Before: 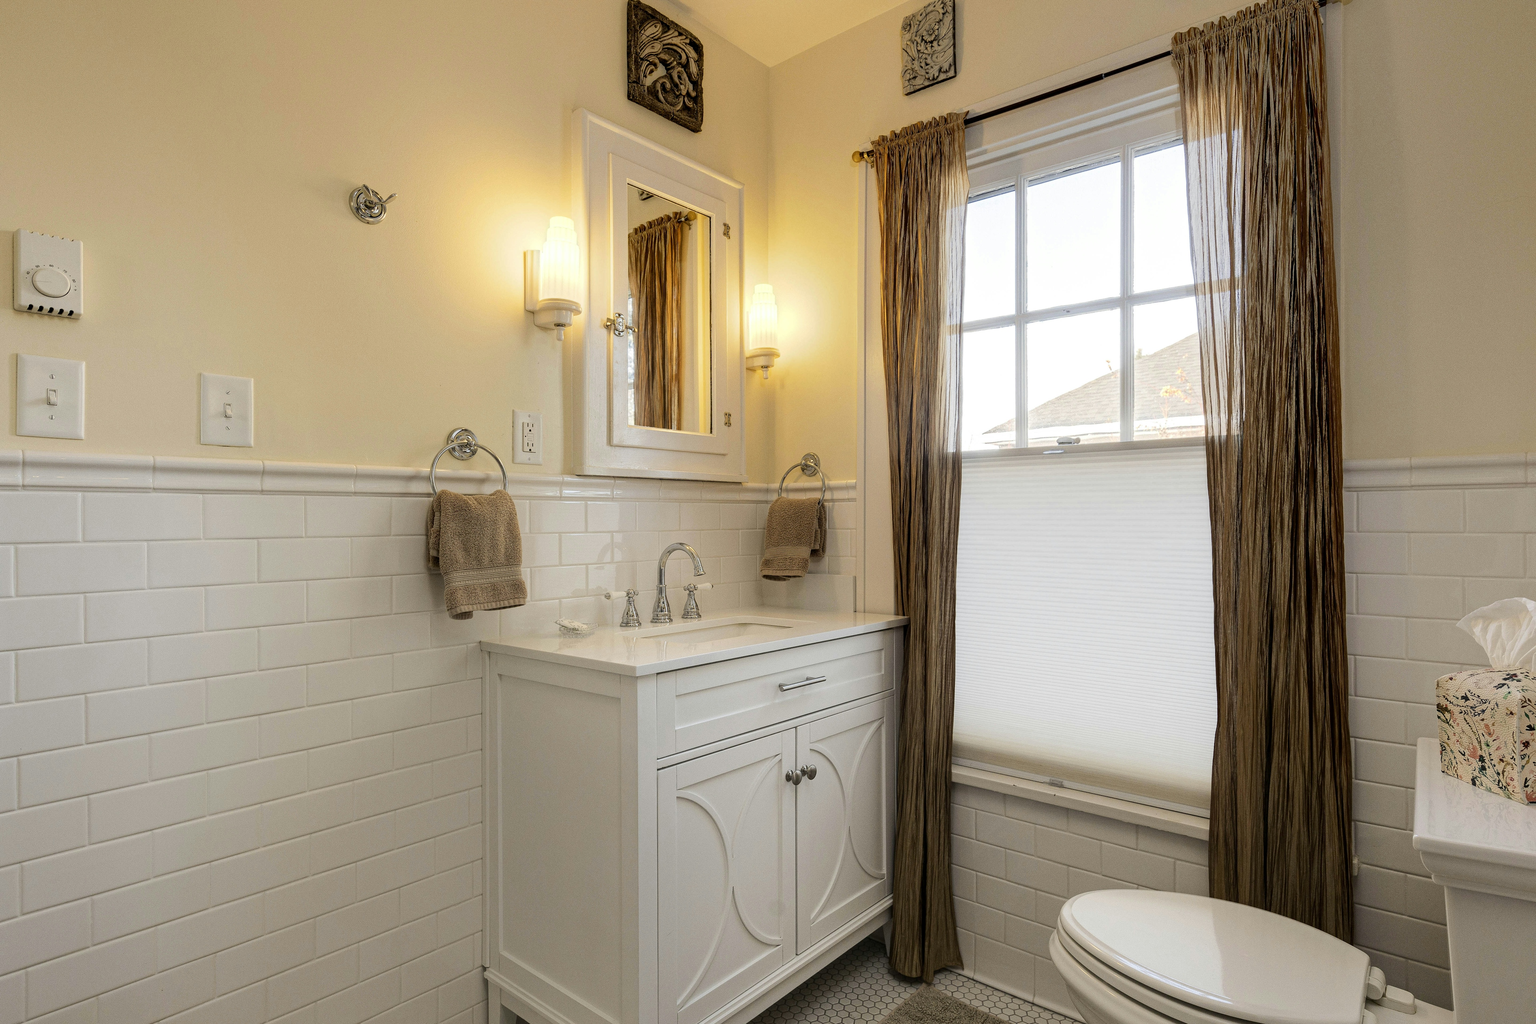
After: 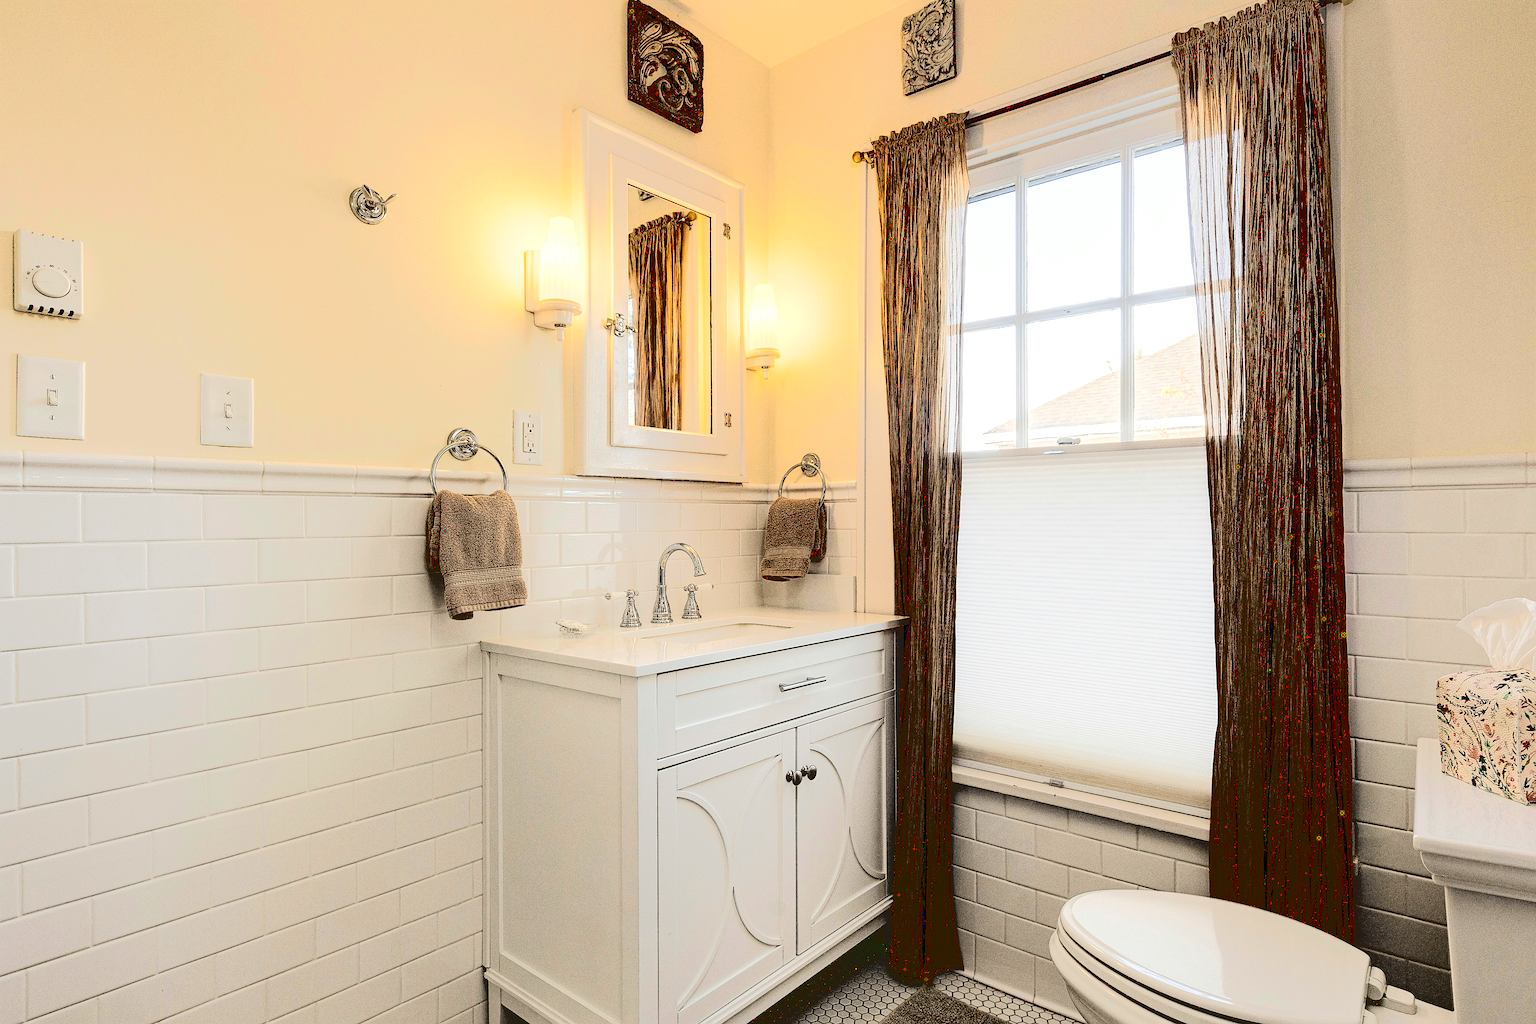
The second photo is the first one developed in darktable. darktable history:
base curve: curves: ch0 [(0.065, 0.026) (0.236, 0.358) (0.53, 0.546) (0.777, 0.841) (0.924, 0.992)], preserve colors average RGB
tone curve: curves: ch0 [(0, 0) (0.137, 0.063) (0.255, 0.176) (0.502, 0.502) (0.749, 0.839) (1, 1)], color space Lab, independent channels, preserve colors none
sharpen: on, module defaults
